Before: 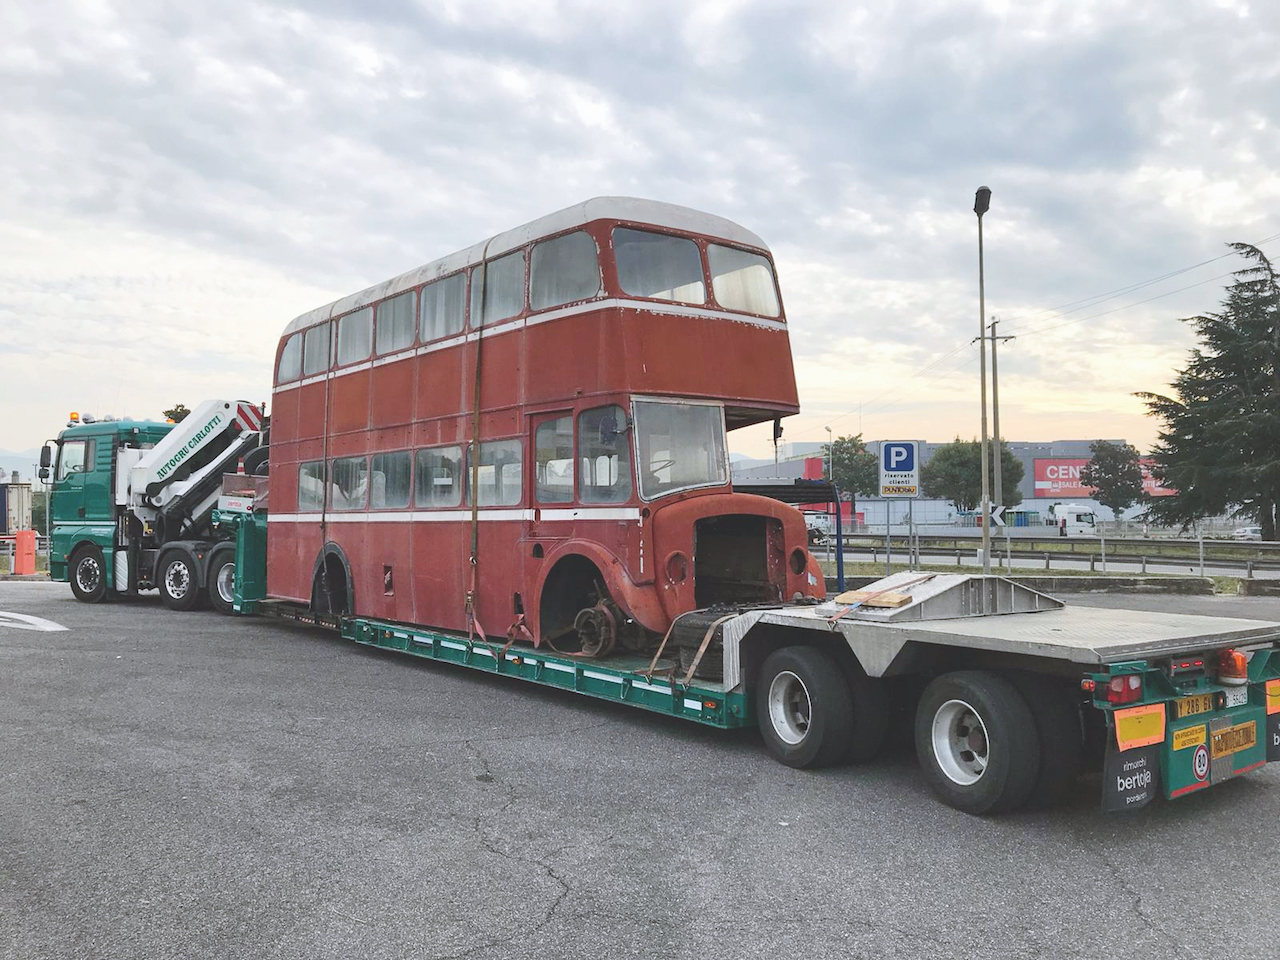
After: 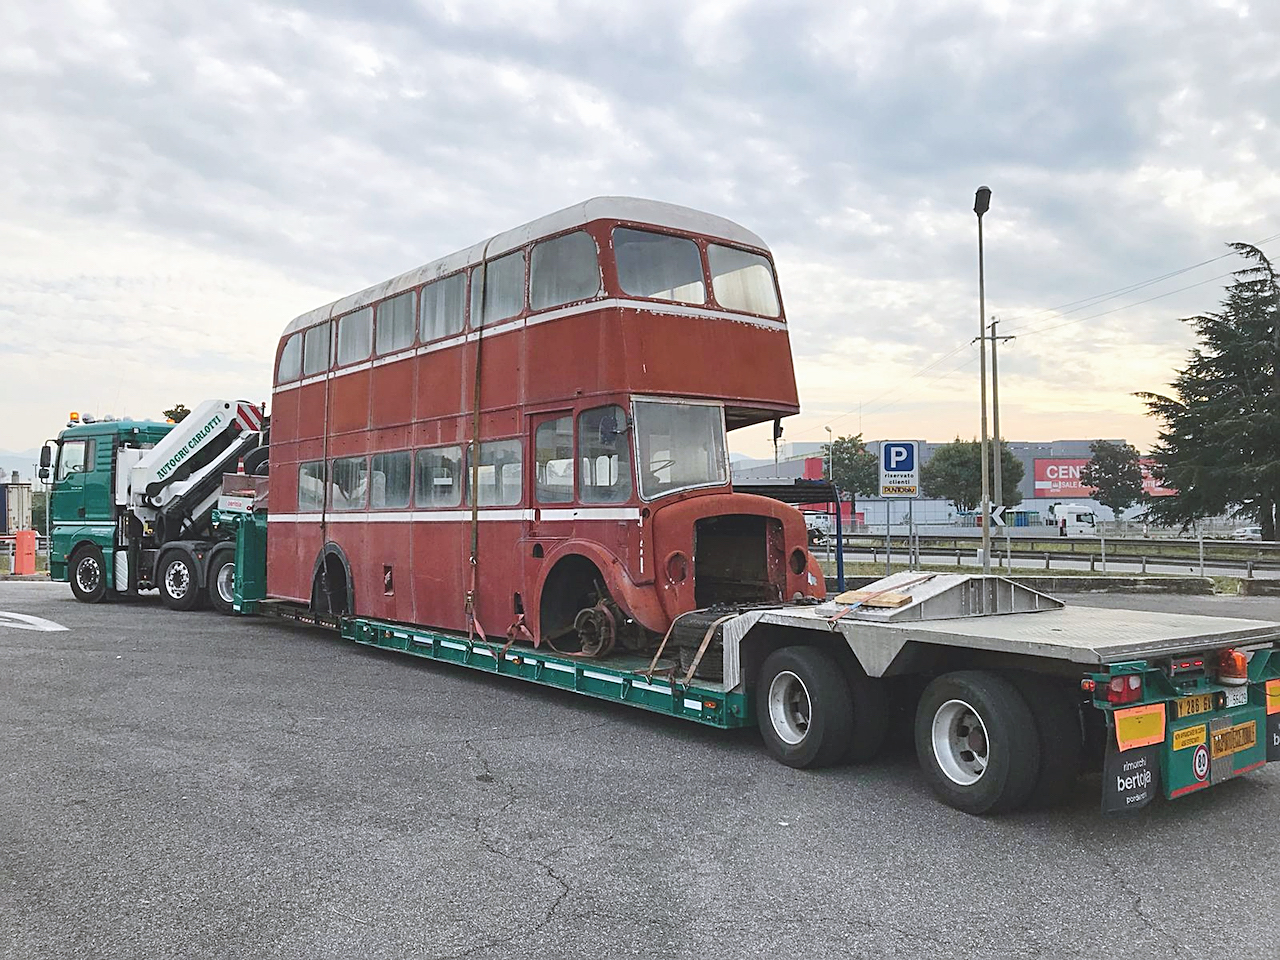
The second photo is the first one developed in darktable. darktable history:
exposure: black level correction 0.007, compensate highlight preservation false
sharpen: on, module defaults
